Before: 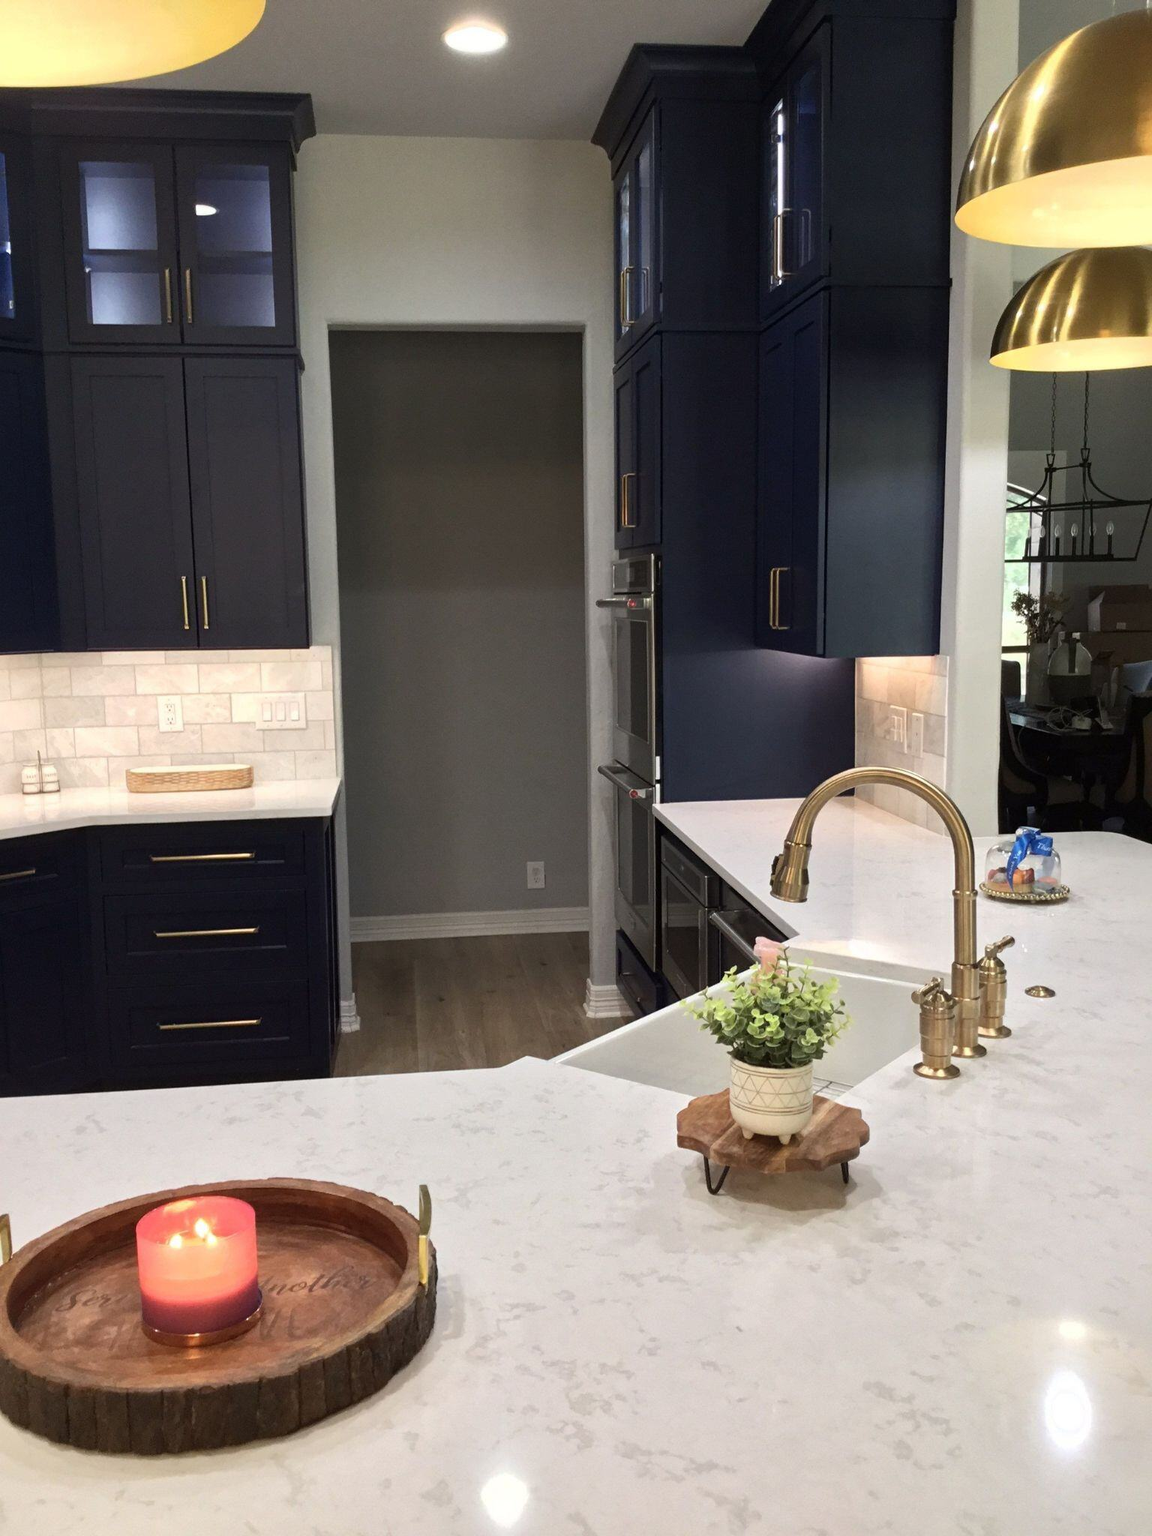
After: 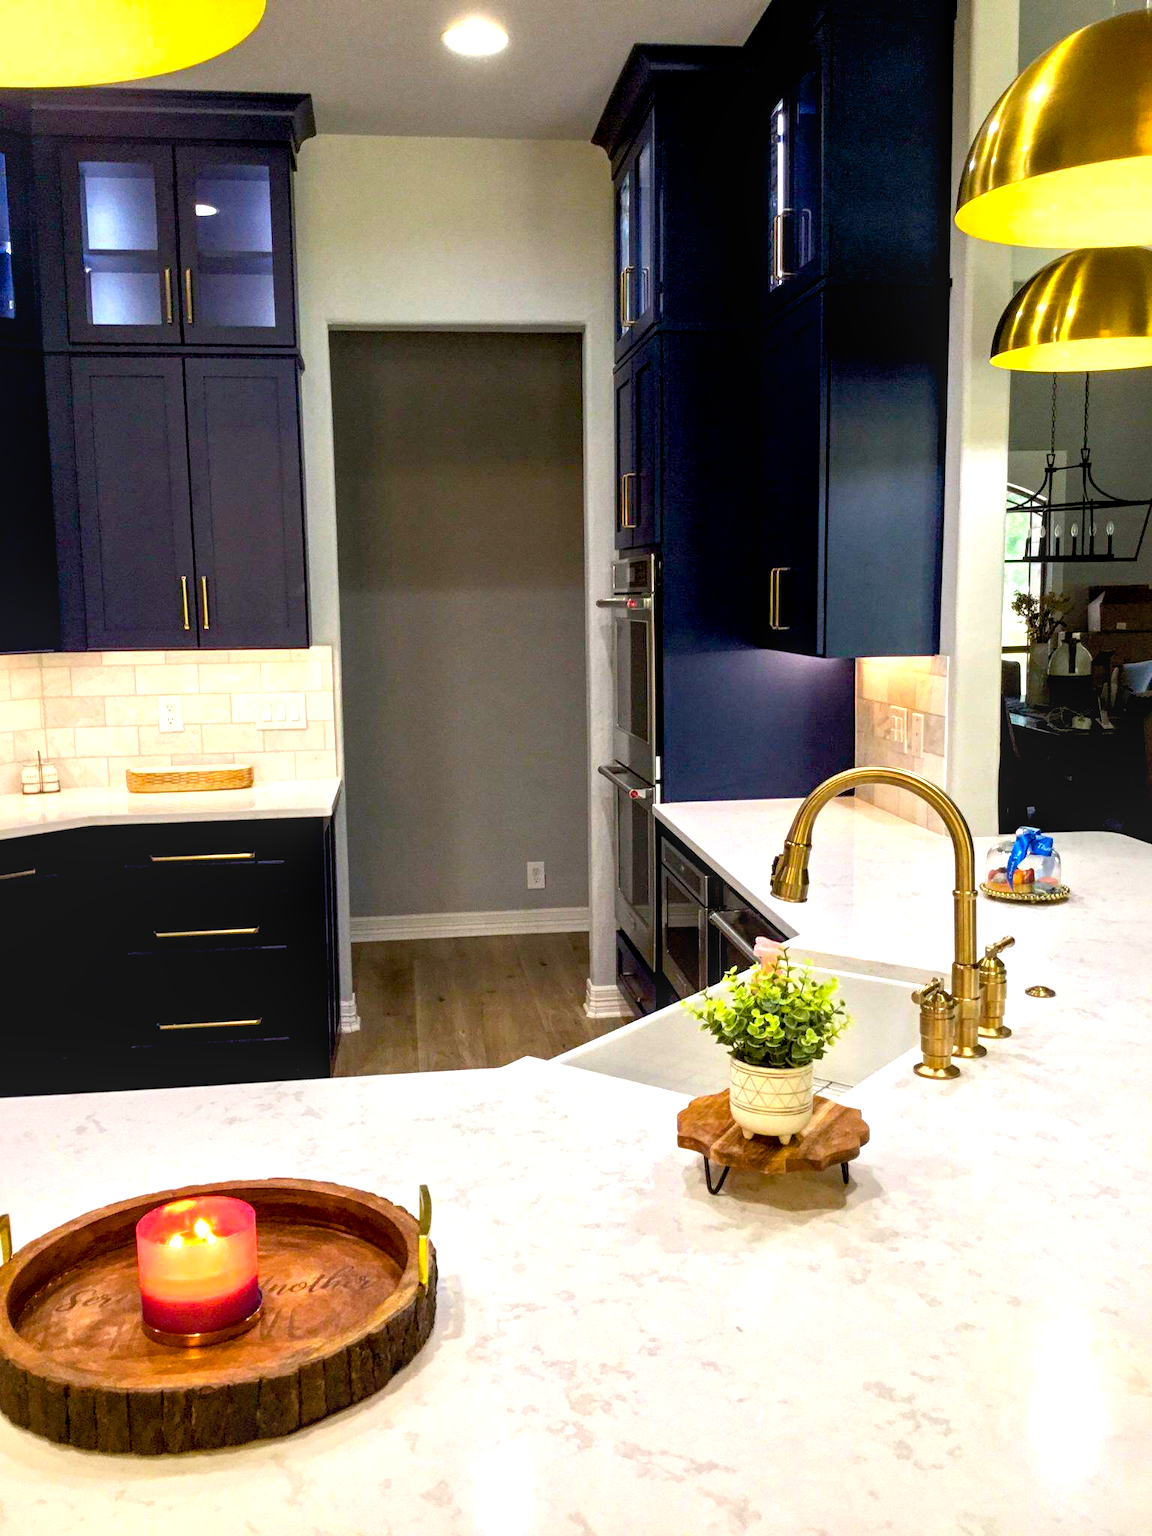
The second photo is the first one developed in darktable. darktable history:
exposure: black level correction 0.012, exposure 0.703 EV, compensate exposure bias true, compensate highlight preservation false
local contrast: detail 130%
color balance rgb: perceptual saturation grading › global saturation 25.754%, global vibrance 44.976%
